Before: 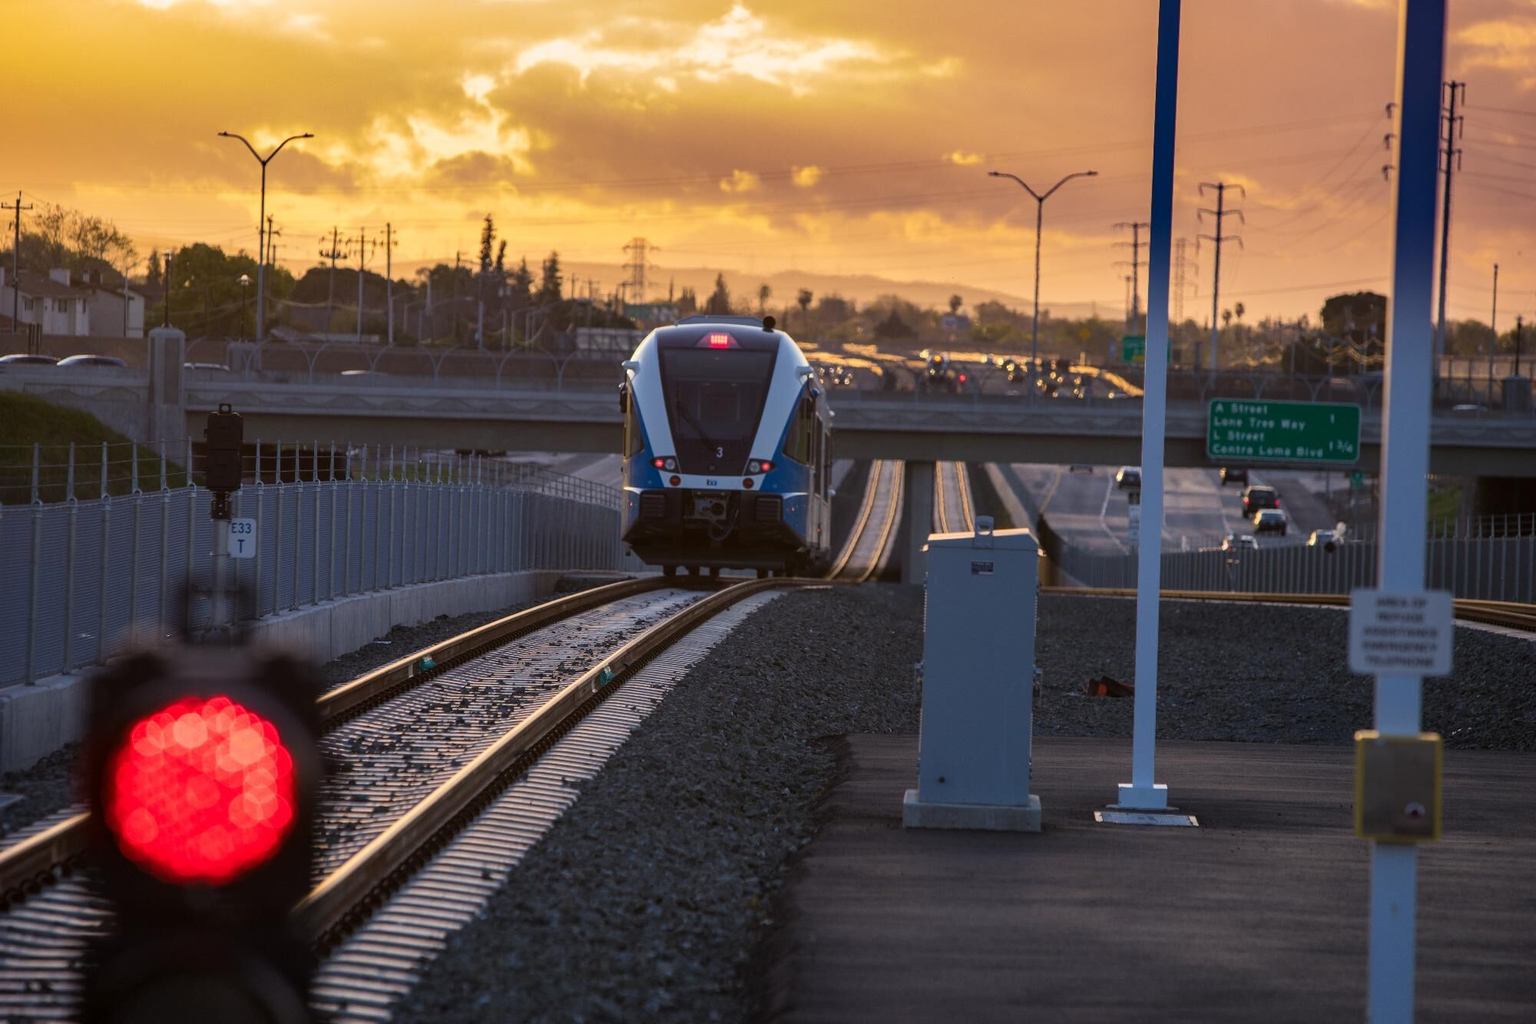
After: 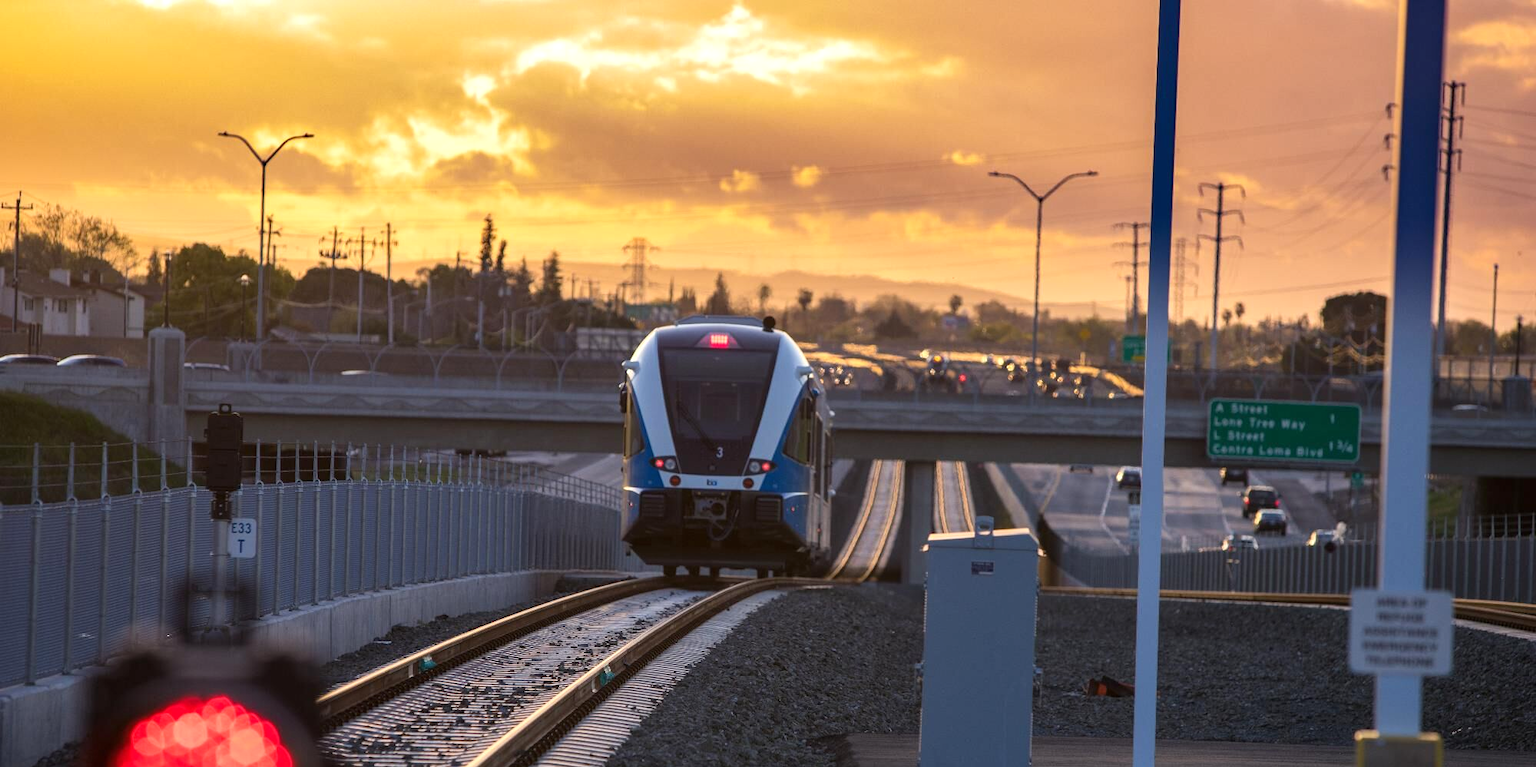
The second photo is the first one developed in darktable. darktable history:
exposure: black level correction 0, exposure 0.301 EV, compensate highlight preservation false
local contrast: mode bilateral grid, contrast 9, coarseness 26, detail 115%, midtone range 0.2
crop: bottom 24.989%
